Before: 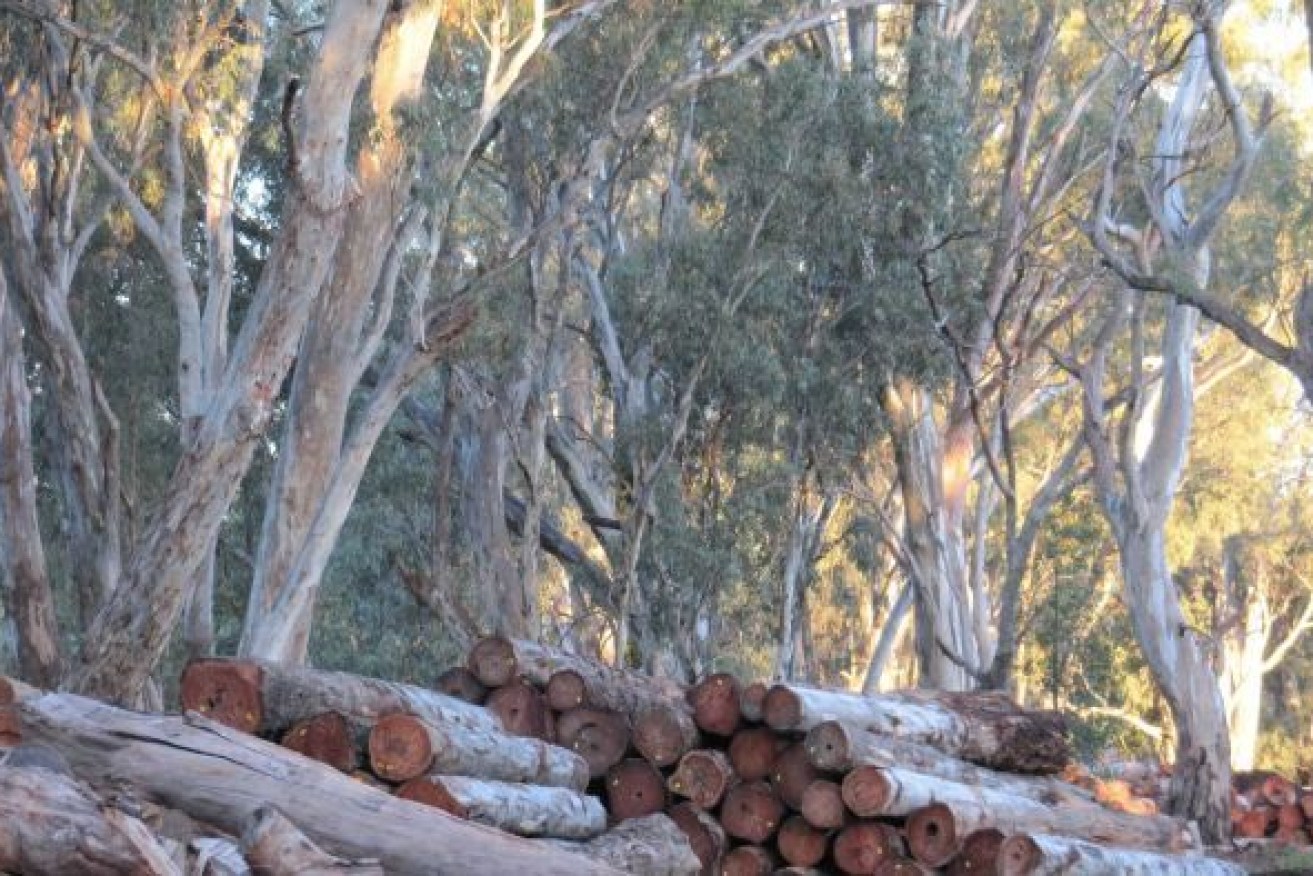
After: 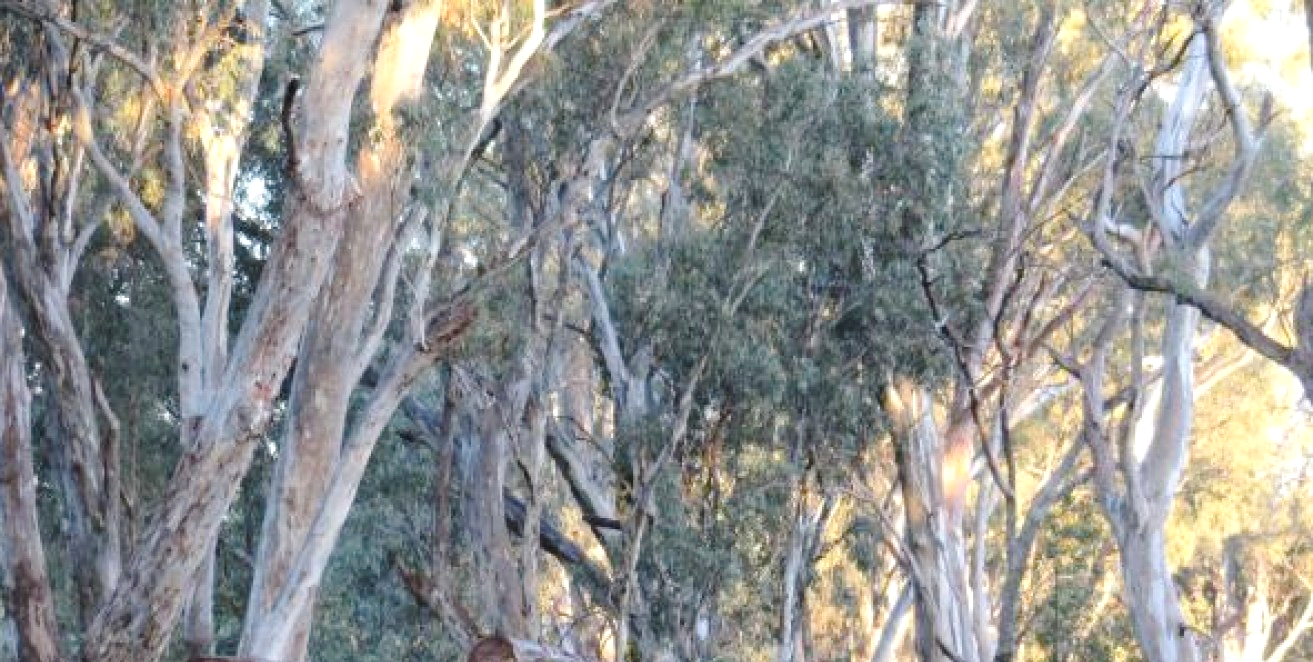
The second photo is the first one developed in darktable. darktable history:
crop: bottom 24.389%
color balance rgb: power › hue 72.49°, global offset › luminance 0.232%, perceptual saturation grading › global saturation 0.111%, perceptual brilliance grading › highlights 10.903%, perceptual brilliance grading › shadows -11.613%, global vibrance 14.793%
tone curve: curves: ch0 [(0, 0) (0.105, 0.068) (0.181, 0.14) (0.28, 0.259) (0.384, 0.404) (0.485, 0.531) (0.638, 0.681) (0.87, 0.883) (1, 0.977)]; ch1 [(0, 0) (0.161, 0.092) (0.35, 0.33) (0.379, 0.401) (0.456, 0.469) (0.501, 0.499) (0.516, 0.524) (0.562, 0.569) (0.635, 0.646) (1, 1)]; ch2 [(0, 0) (0.371, 0.362) (0.437, 0.437) (0.5, 0.5) (0.53, 0.524) (0.56, 0.561) (0.622, 0.606) (1, 1)], preserve colors none
